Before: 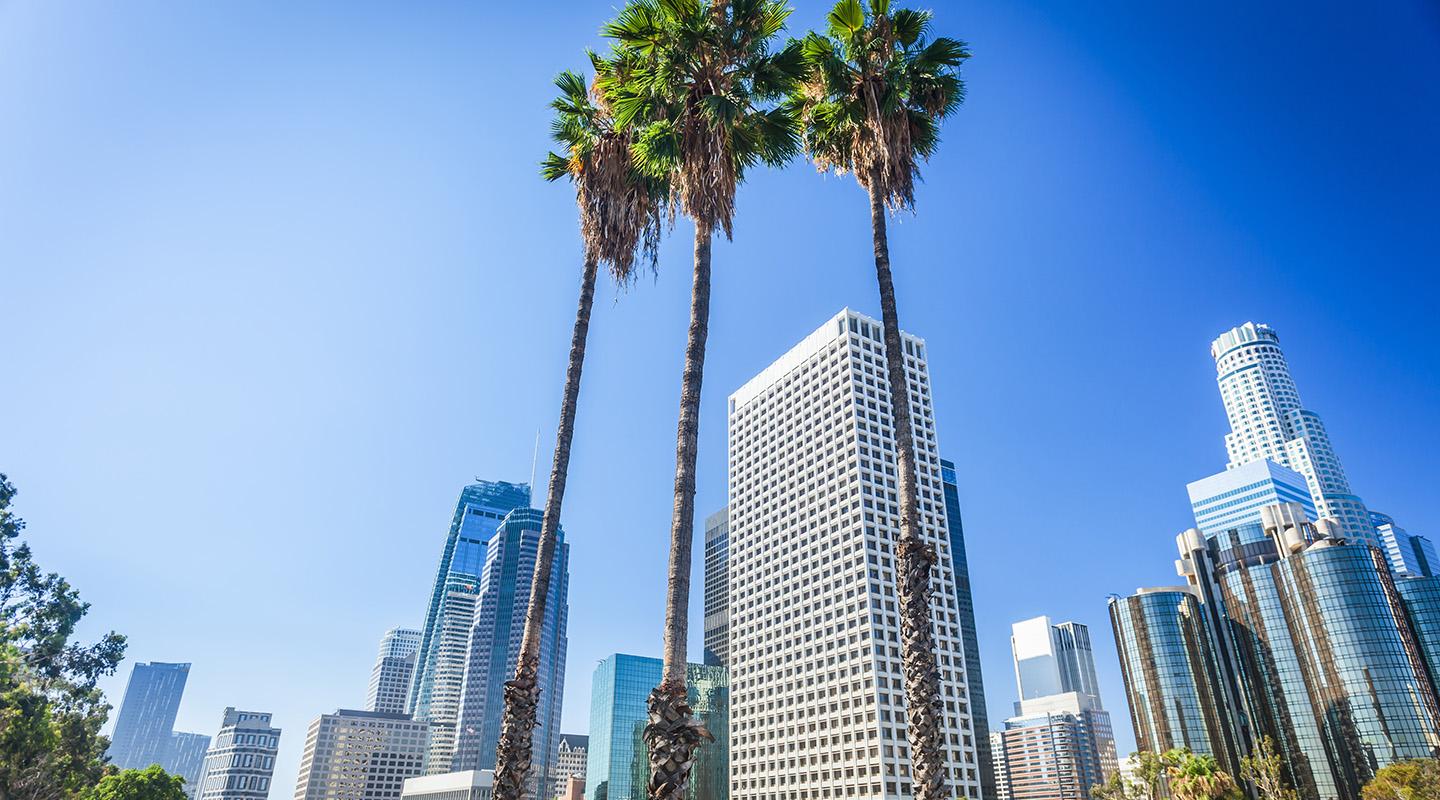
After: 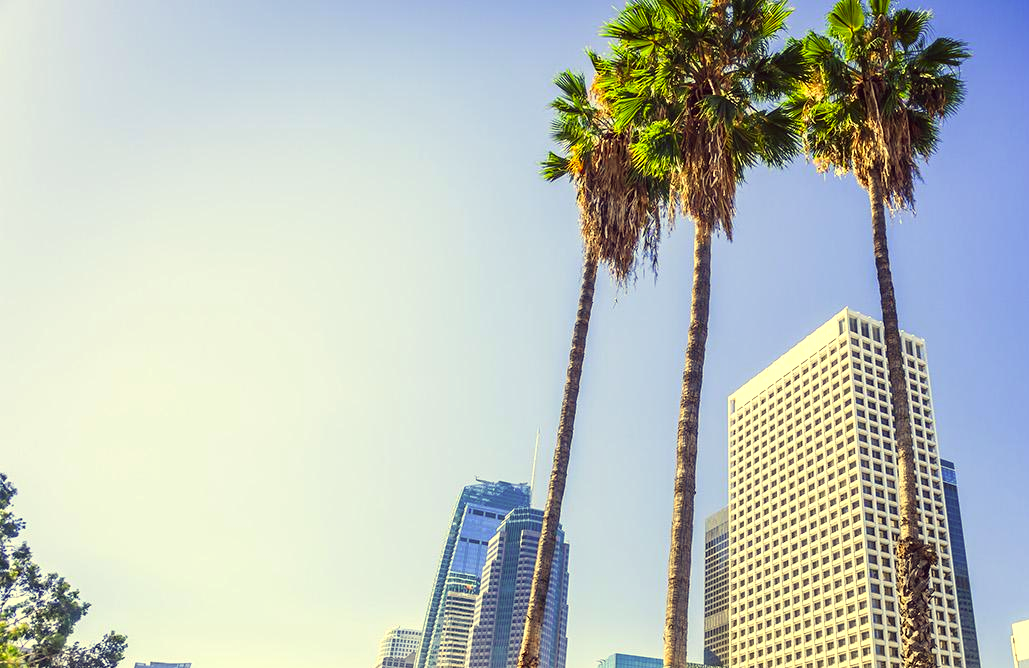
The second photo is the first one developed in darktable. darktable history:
contrast brightness saturation: saturation 0.13
crop: right 28.539%, bottom 16.493%
color correction: highlights a* -0.344, highlights b* 39.79, shadows a* 9.38, shadows b* -0.707
tone equalizer: -8 EV -0.439 EV, -7 EV -0.397 EV, -6 EV -0.326 EV, -5 EV -0.203 EV, -3 EV 0.223 EV, -2 EV 0.359 EV, -1 EV 0.366 EV, +0 EV 0.442 EV, mask exposure compensation -0.488 EV
